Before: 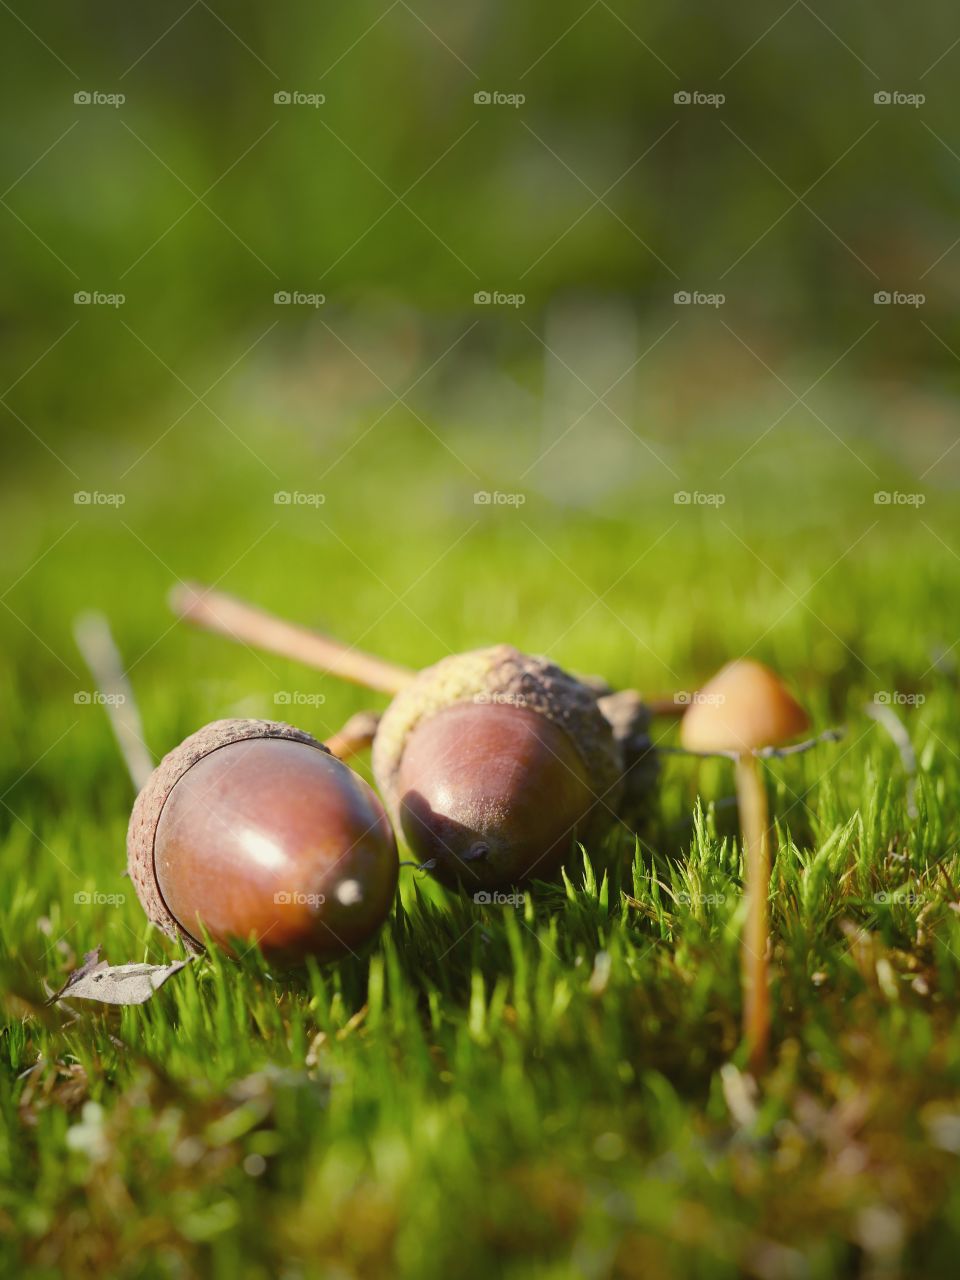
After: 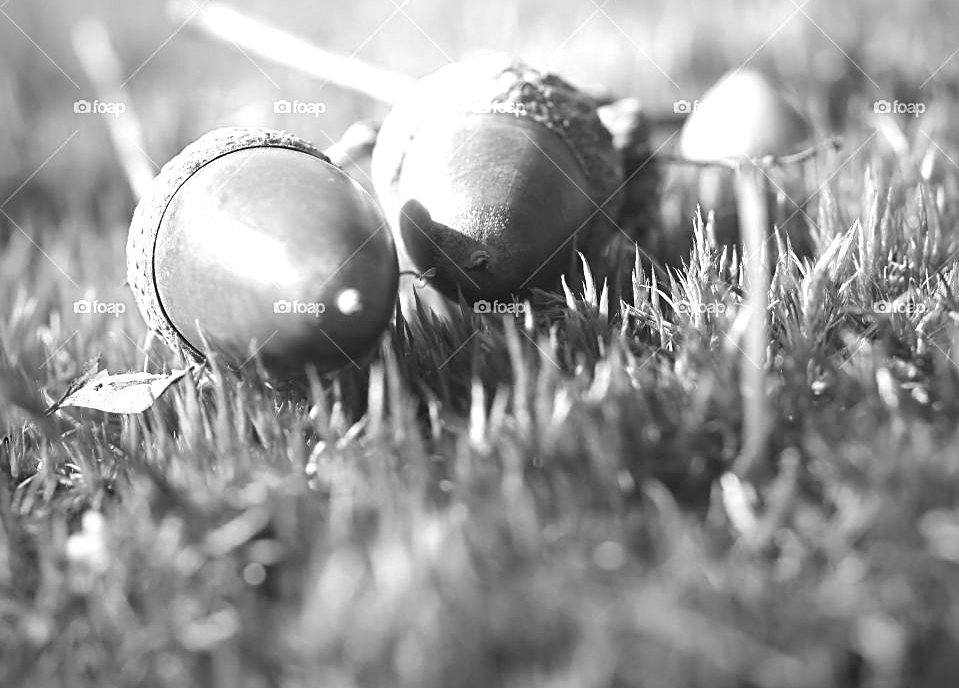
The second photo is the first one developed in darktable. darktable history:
crop and rotate: top 46.237%
exposure: black level correction 0, exposure 1.1 EV, compensate exposure bias true, compensate highlight preservation false
sharpen: on, module defaults
monochrome: on, module defaults
